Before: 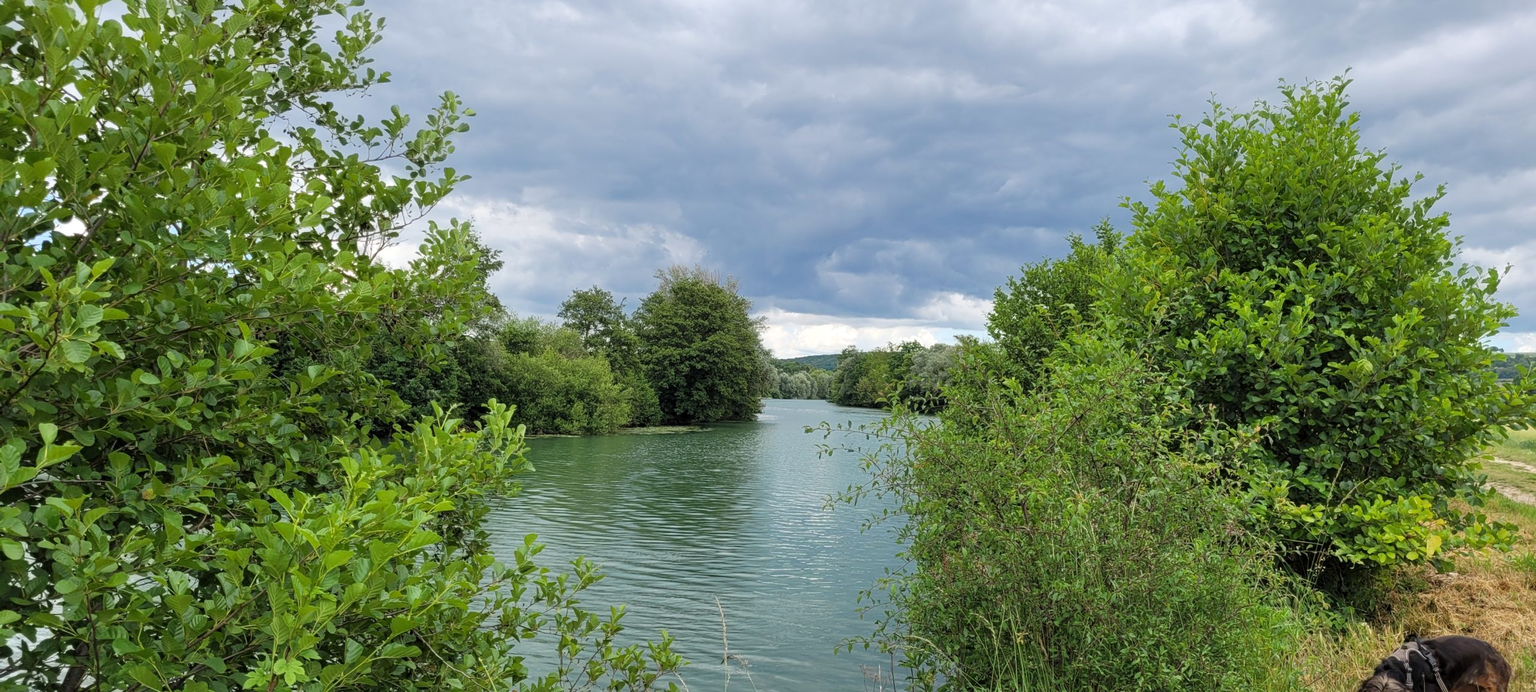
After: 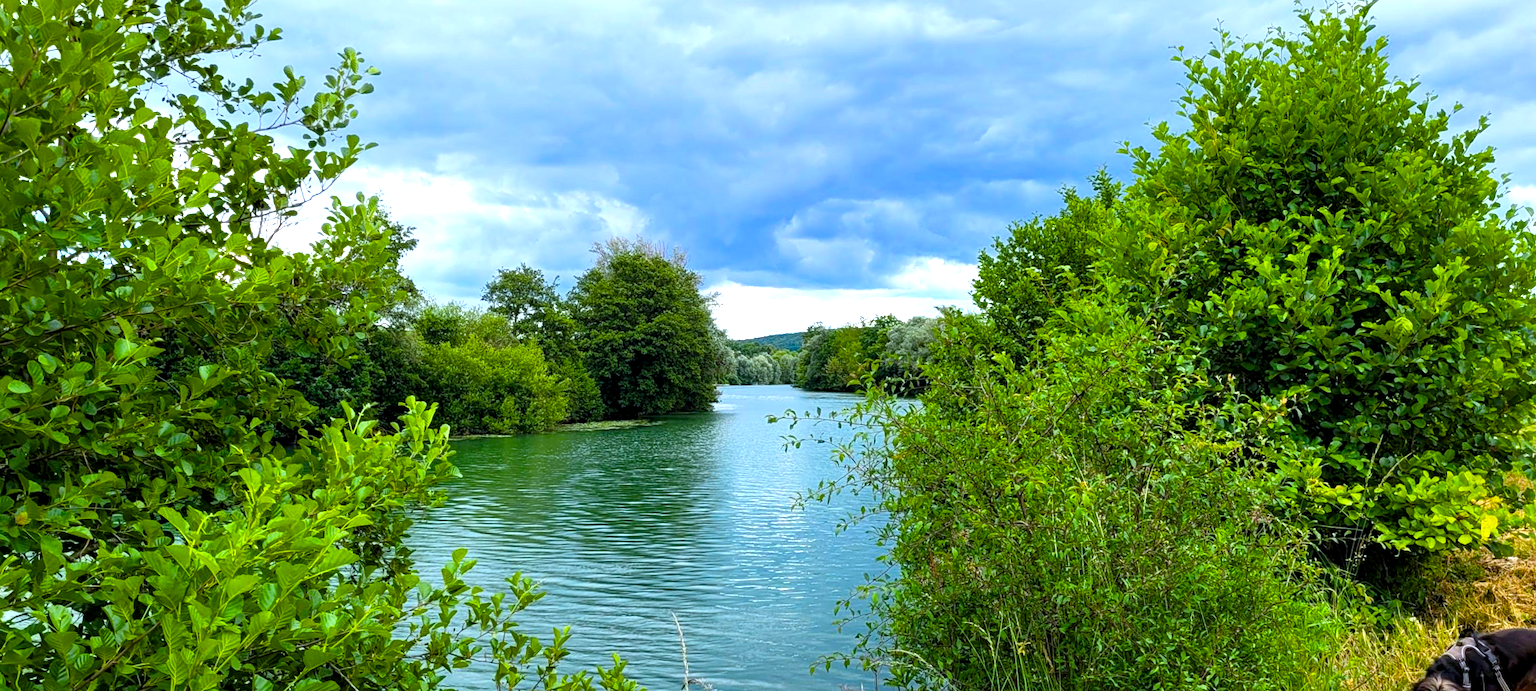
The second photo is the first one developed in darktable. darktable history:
white balance: red 0.954, blue 1.079
crop and rotate: angle 1.96°, left 5.673%, top 5.673%
color balance rgb: linear chroma grading › global chroma 9%, perceptual saturation grading › global saturation 36%, perceptual saturation grading › shadows 35%, perceptual brilliance grading › global brilliance 15%, perceptual brilliance grading › shadows -35%, global vibrance 15%
exposure: black level correction 0.005, exposure 0.286 EV, compensate highlight preservation false
